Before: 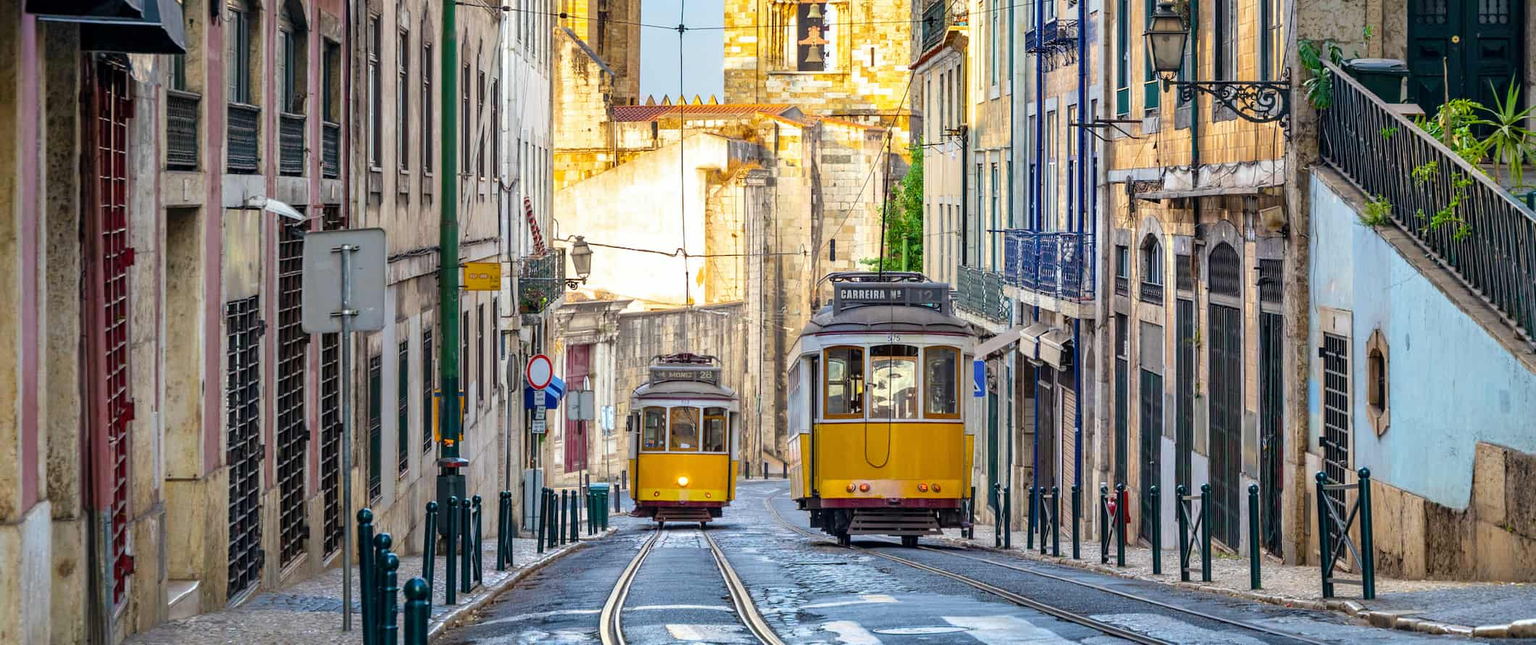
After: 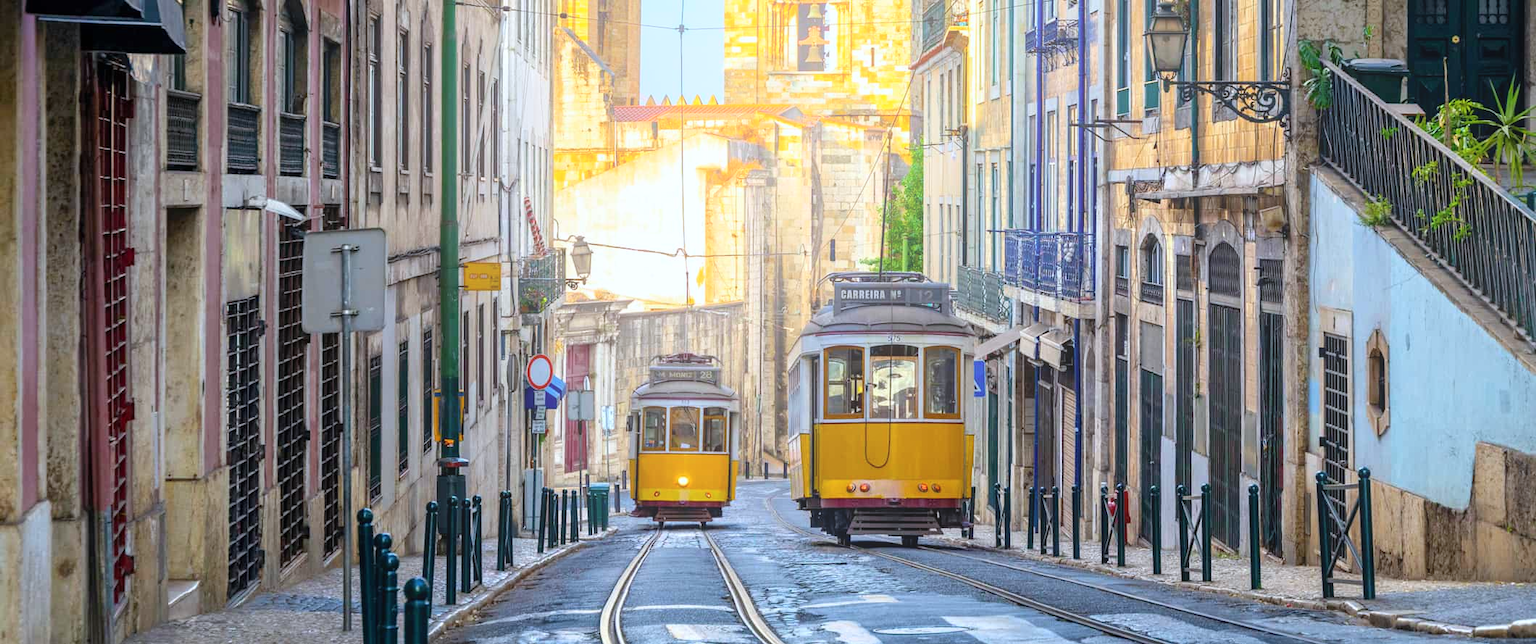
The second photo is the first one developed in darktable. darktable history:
bloom: size 38%, threshold 95%, strength 30%
white balance: red 0.974, blue 1.044
shadows and highlights: radius 331.84, shadows 53.55, highlights -100, compress 94.63%, highlights color adjustment 73.23%, soften with gaussian
